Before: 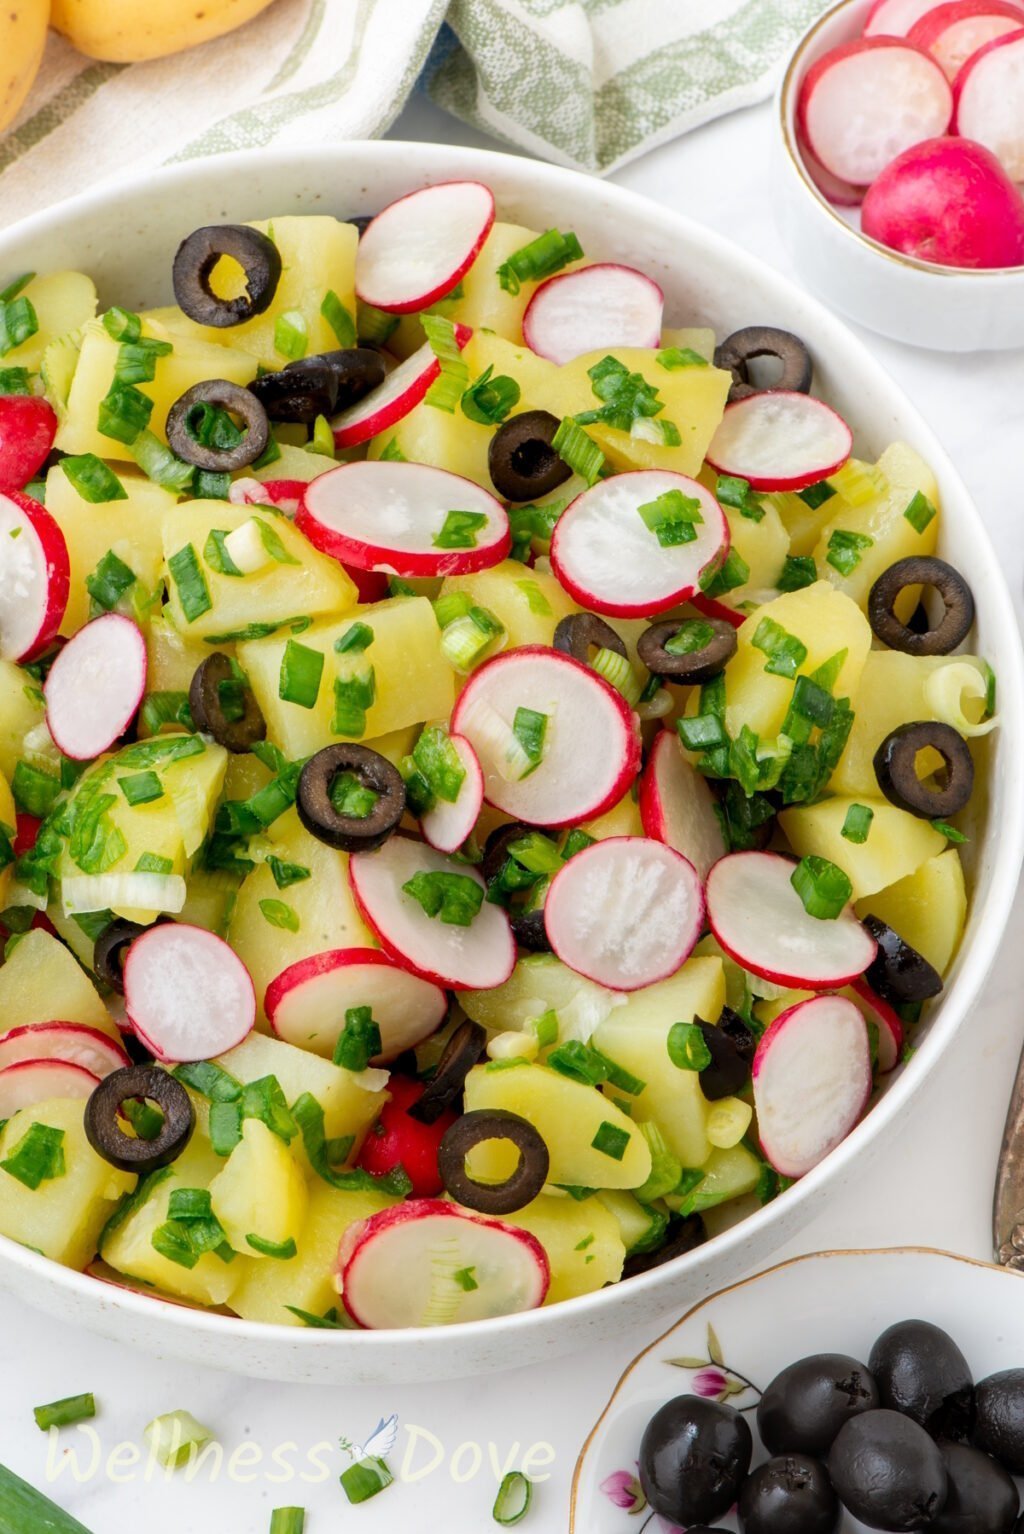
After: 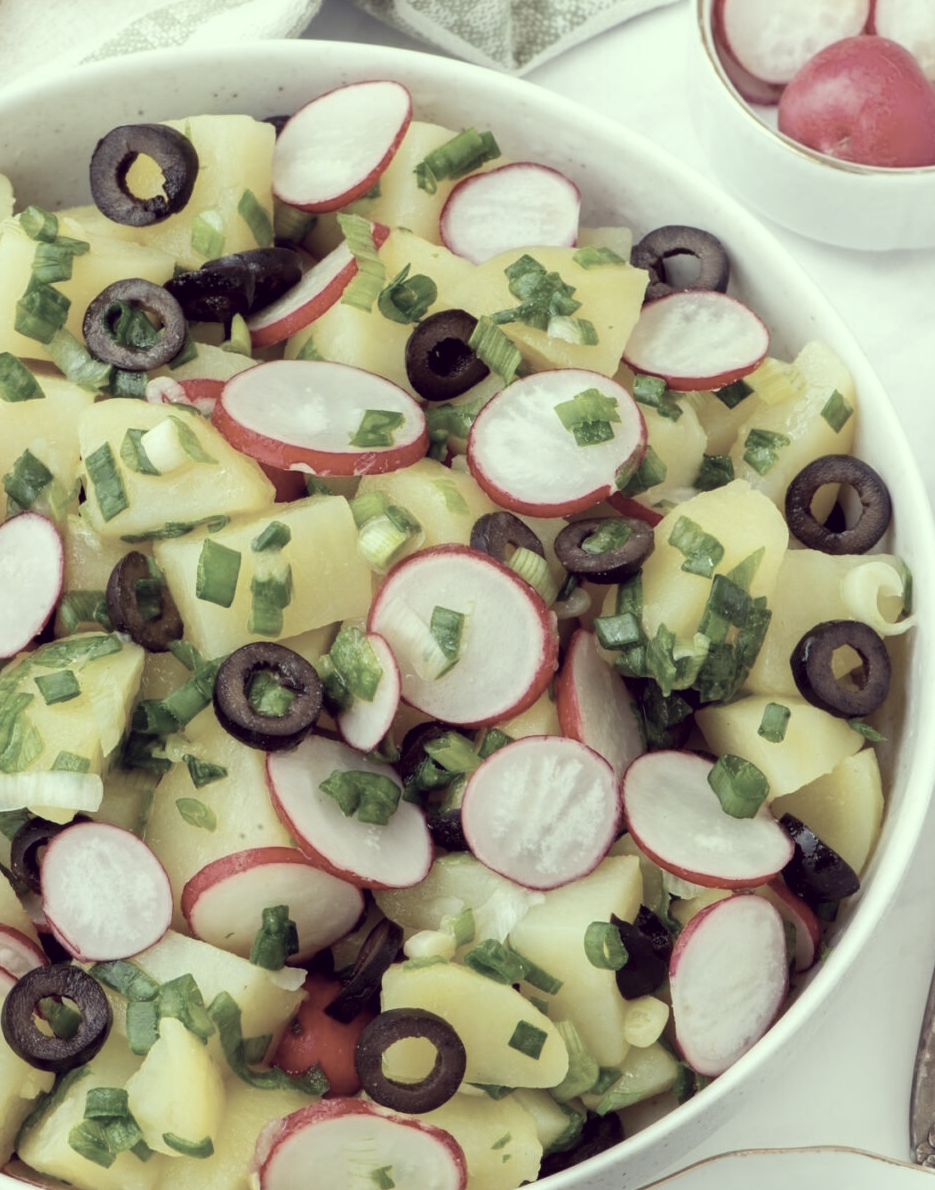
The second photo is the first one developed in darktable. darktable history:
color correction: highlights a* -20.17, highlights b* 20.27, shadows a* 20.03, shadows b* -20.46, saturation 0.43
crop: left 8.155%, top 6.611%, bottom 15.385%
